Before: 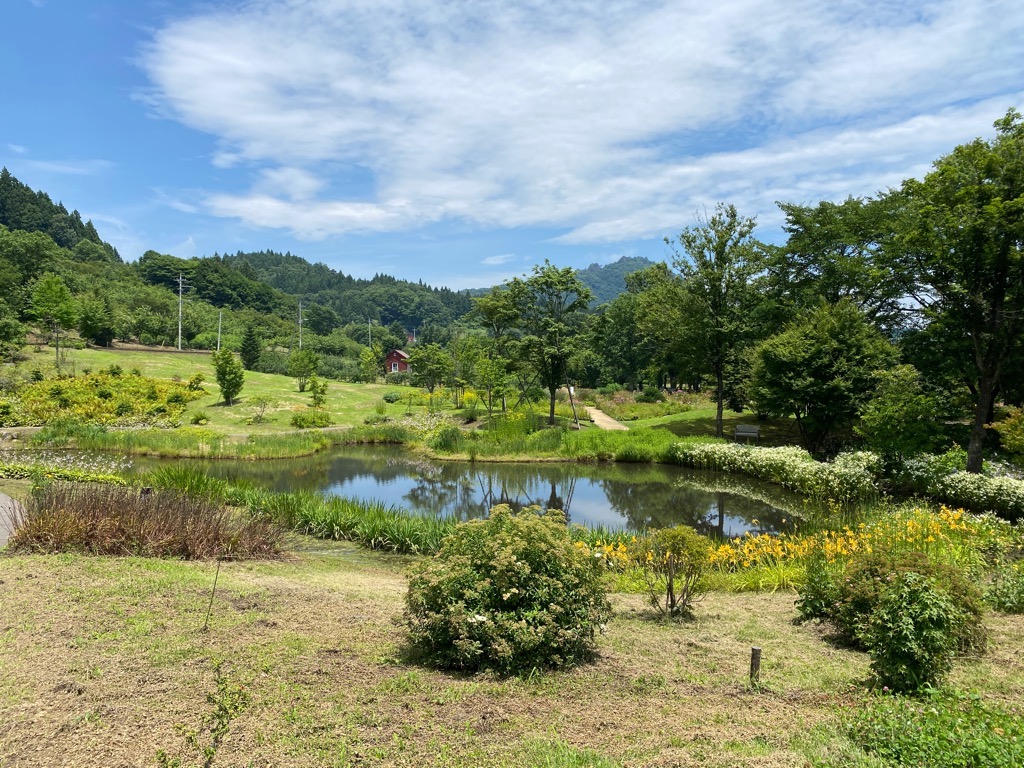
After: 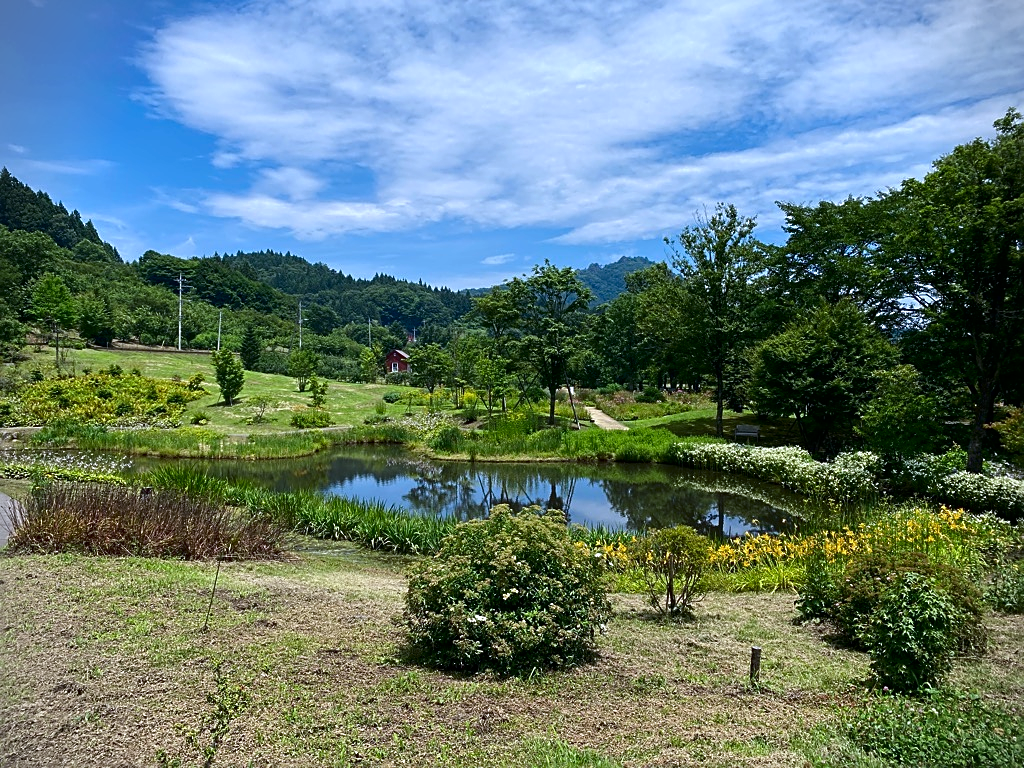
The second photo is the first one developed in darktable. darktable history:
vignetting: fall-off start 91.19%
color calibration: illuminant as shot in camera, x 0.37, y 0.382, temperature 4313.32 K
contrast brightness saturation: brightness -0.2, saturation 0.08
sharpen: on, module defaults
